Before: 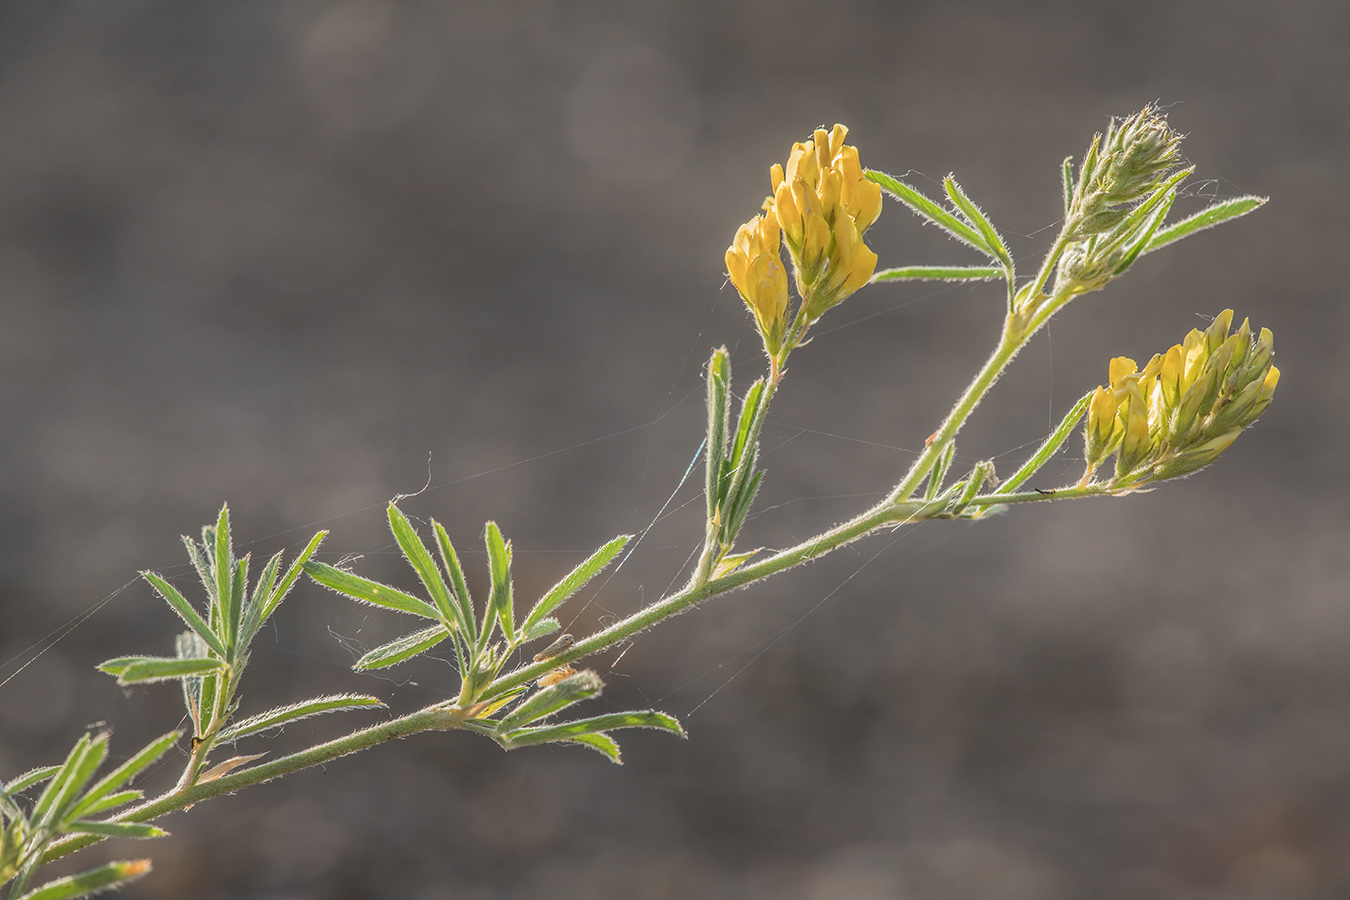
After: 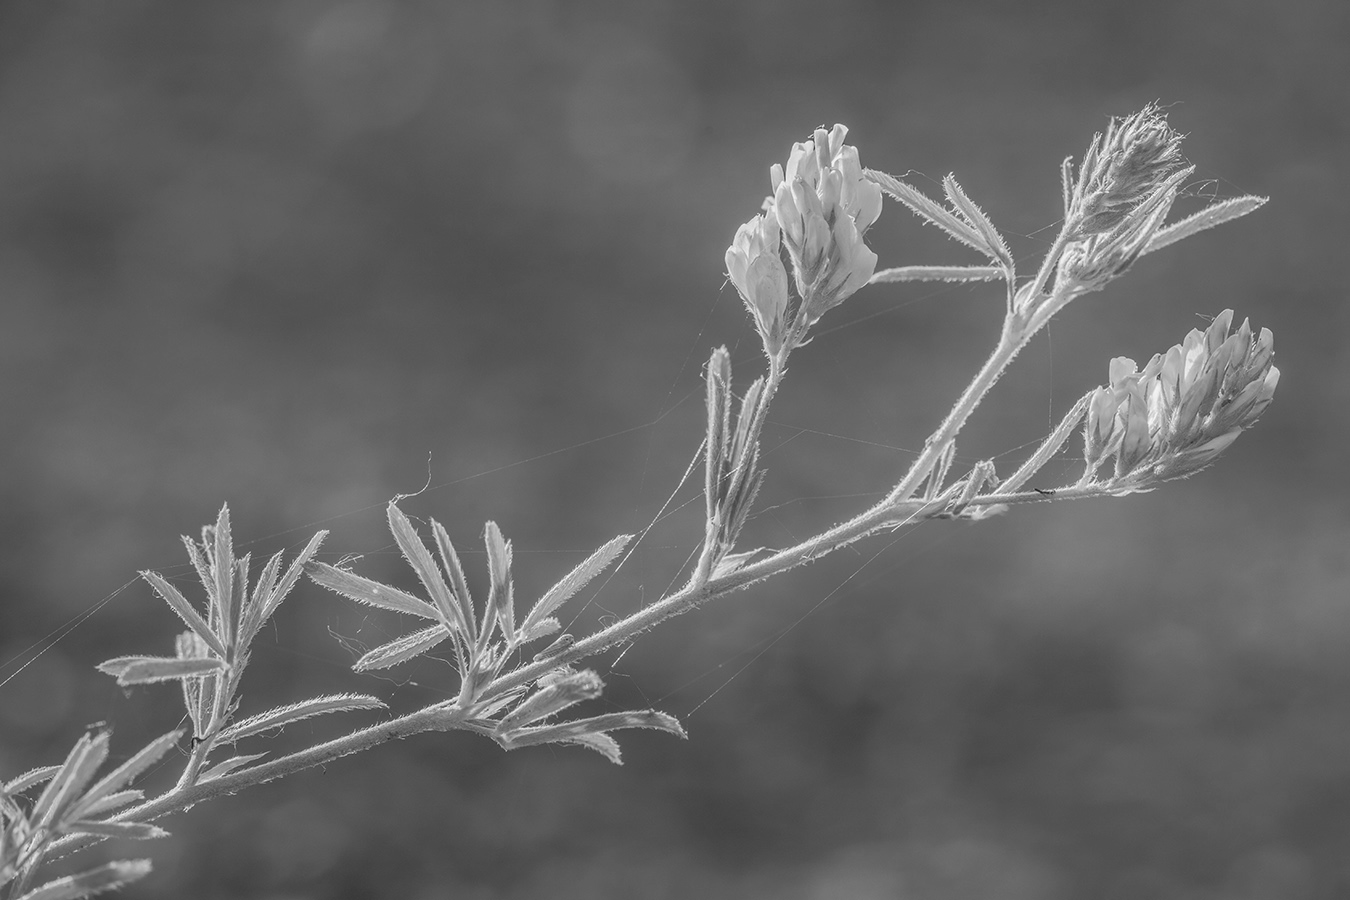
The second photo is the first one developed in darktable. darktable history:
color zones: curves: ch1 [(0, -0.394) (0.143, -0.394) (0.286, -0.394) (0.429, -0.392) (0.571, -0.391) (0.714, -0.391) (0.857, -0.391) (1, -0.394)]
contrast equalizer: octaves 7, y [[0.6 ×6], [0.55 ×6], [0 ×6], [0 ×6], [0 ×6]], mix -0.208
